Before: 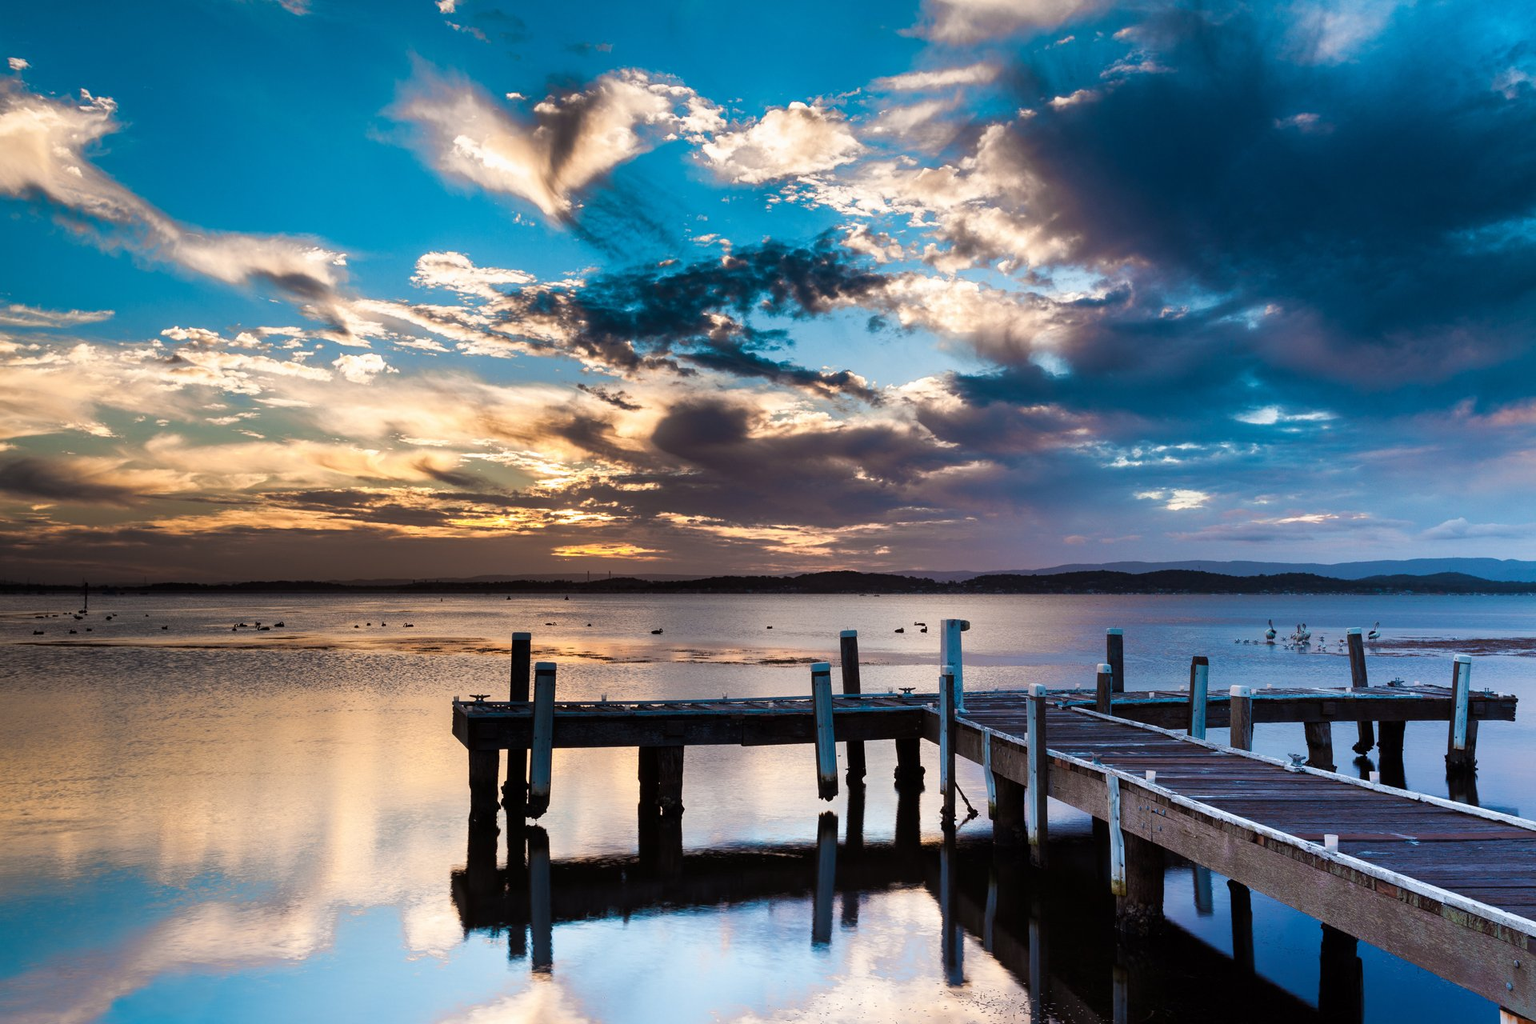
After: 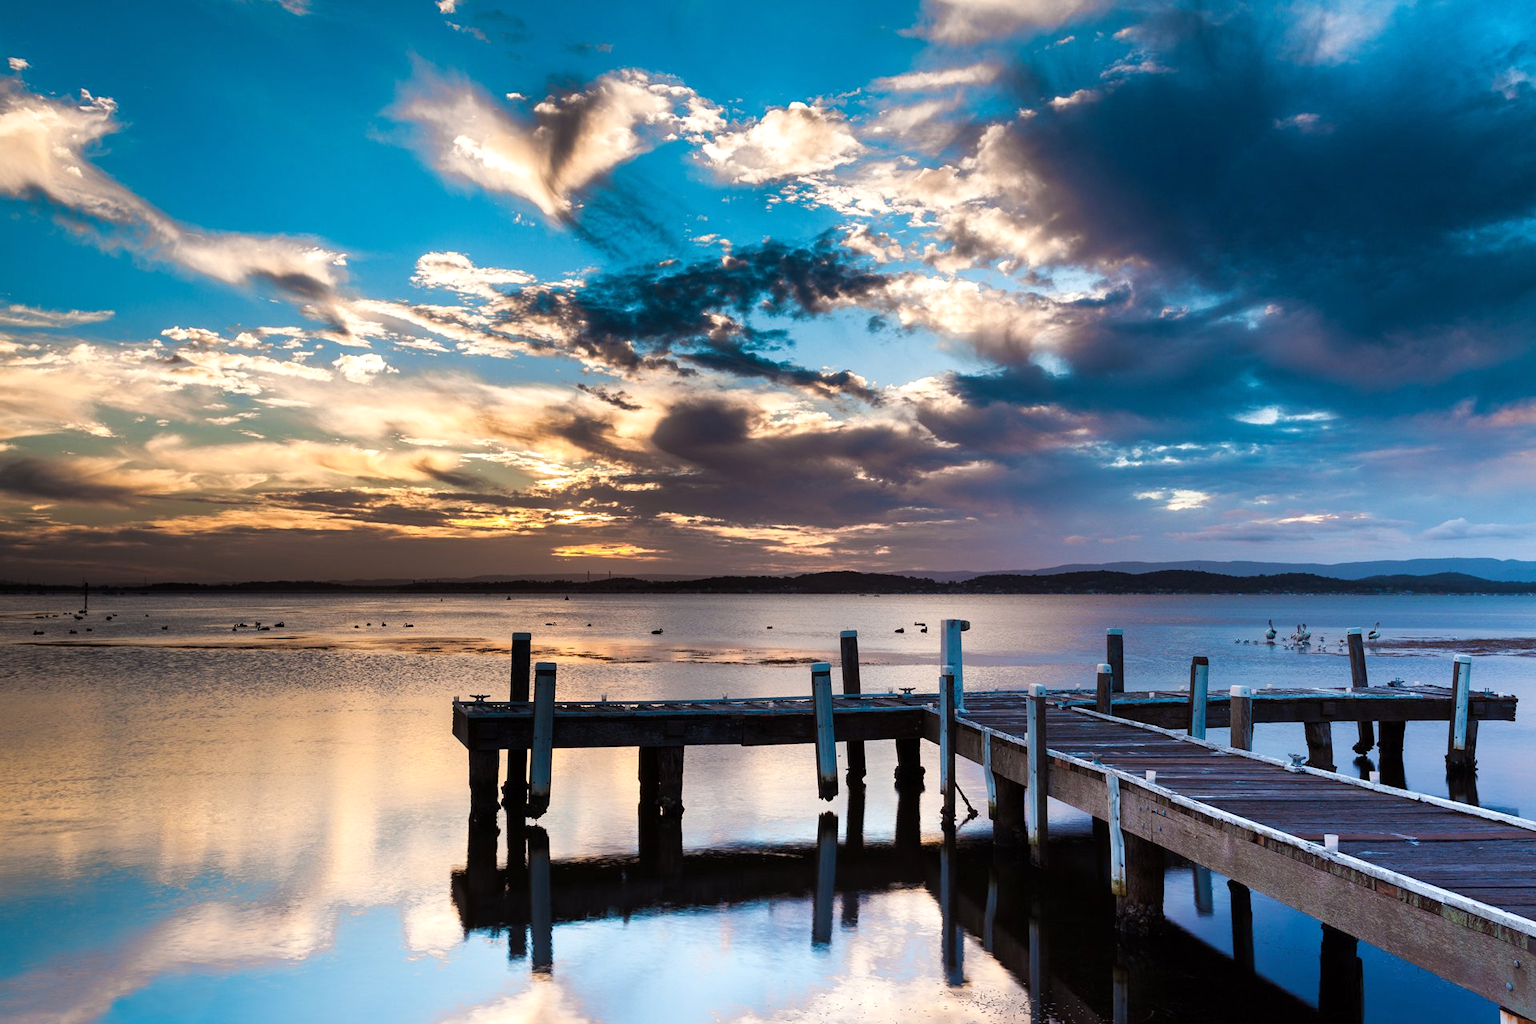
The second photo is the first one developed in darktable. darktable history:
exposure: exposure 0.135 EV, compensate highlight preservation false
